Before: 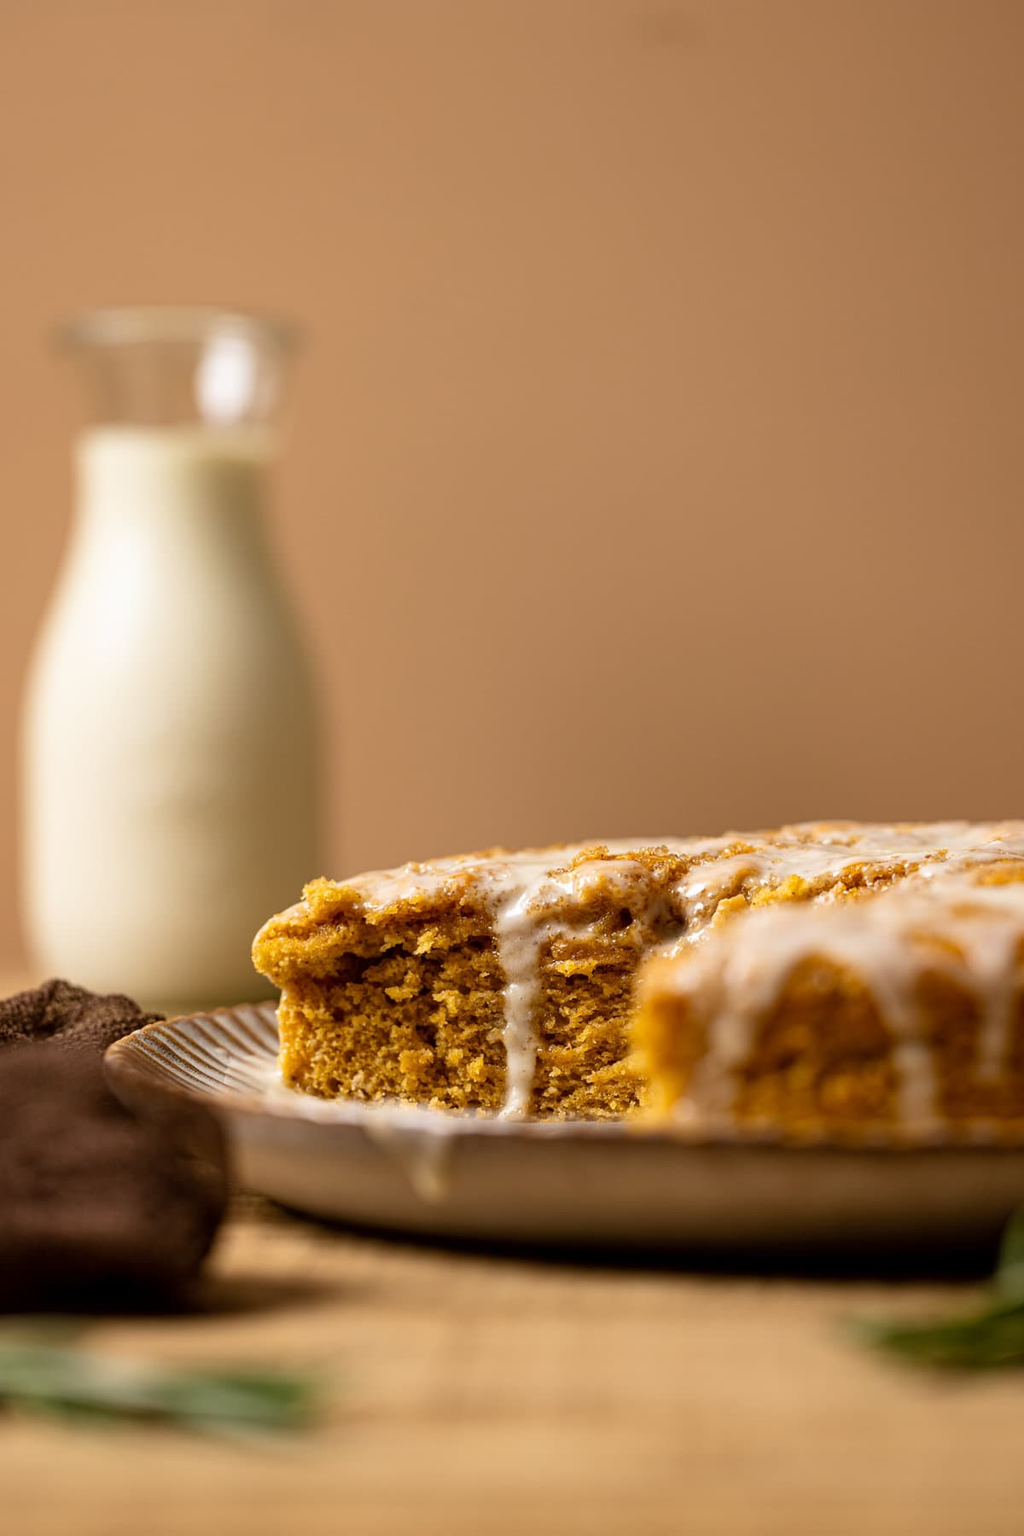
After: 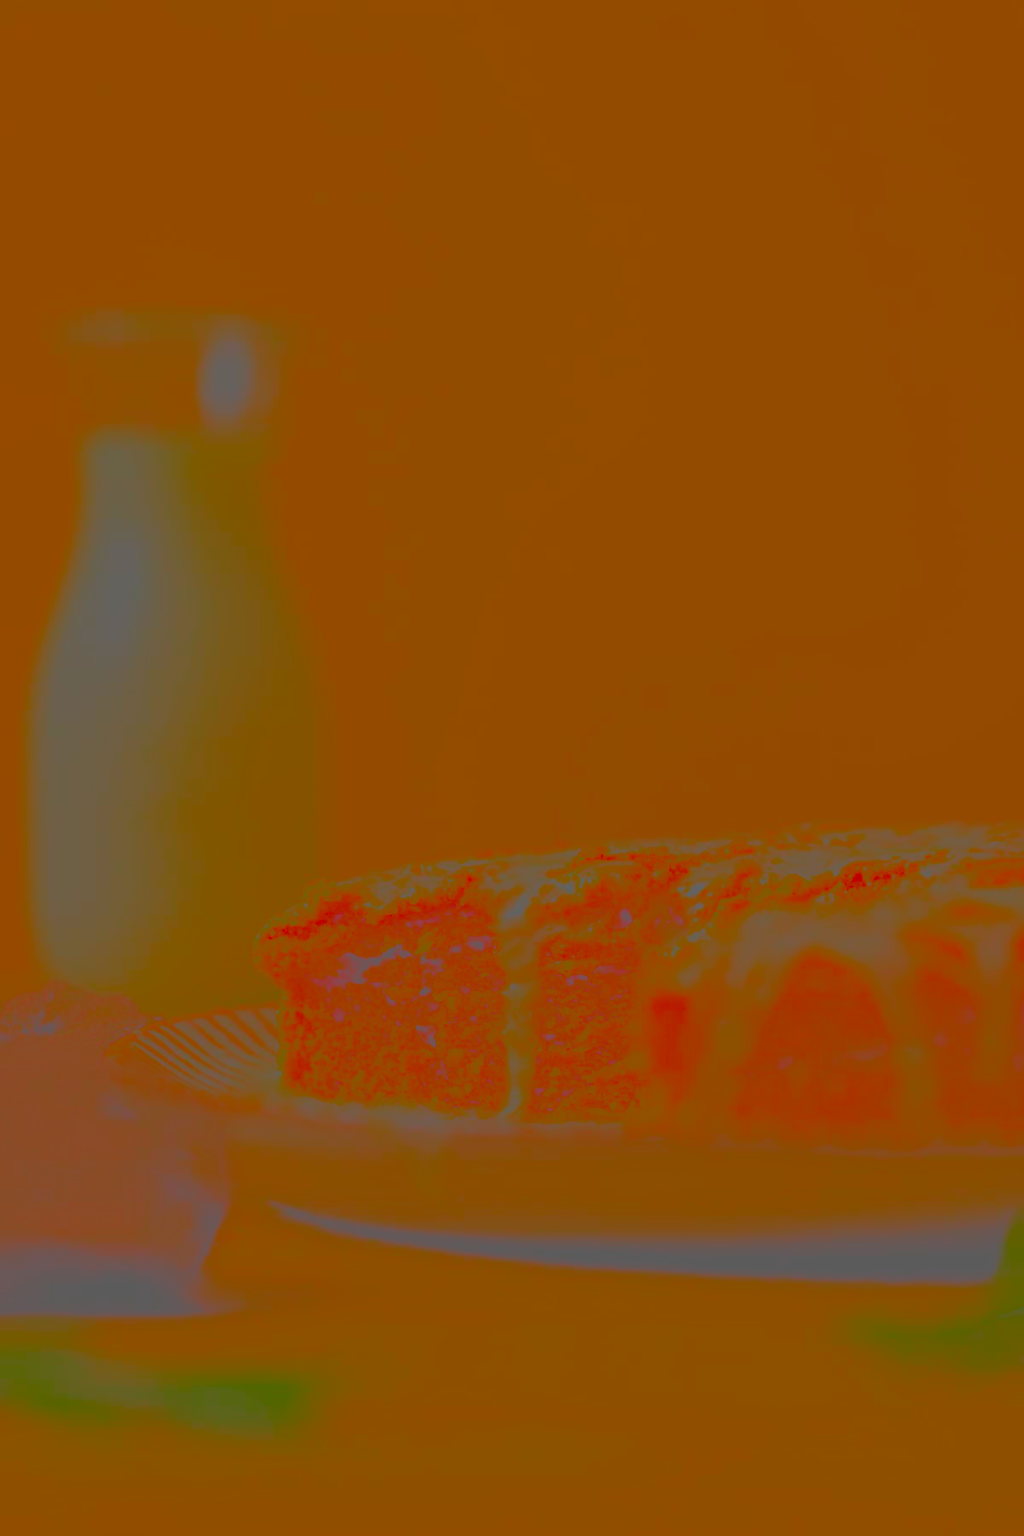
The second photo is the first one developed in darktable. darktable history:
contrast brightness saturation: contrast -0.974, brightness -0.157, saturation 0.752
